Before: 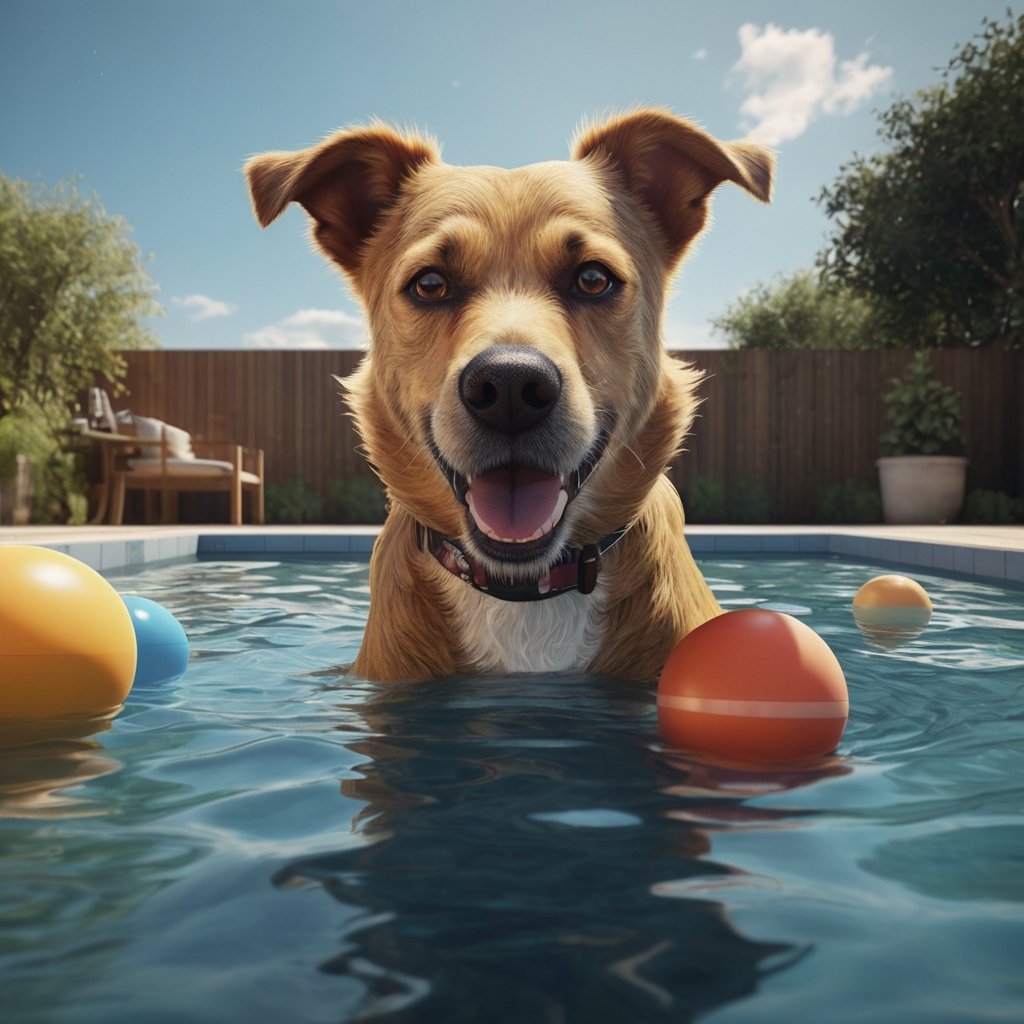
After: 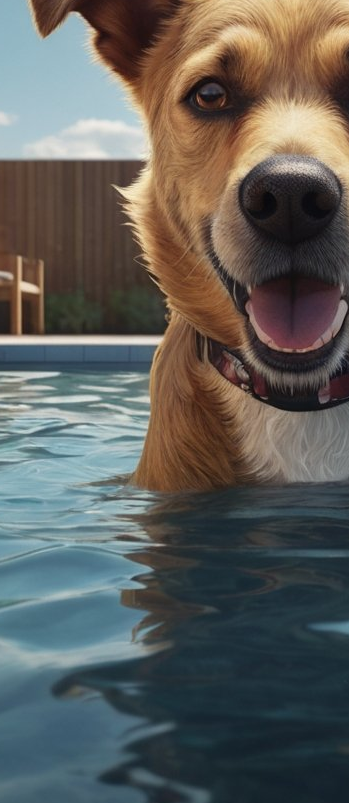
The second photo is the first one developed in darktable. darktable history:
crop and rotate: left 21.499%, top 18.599%, right 44.357%, bottom 2.967%
